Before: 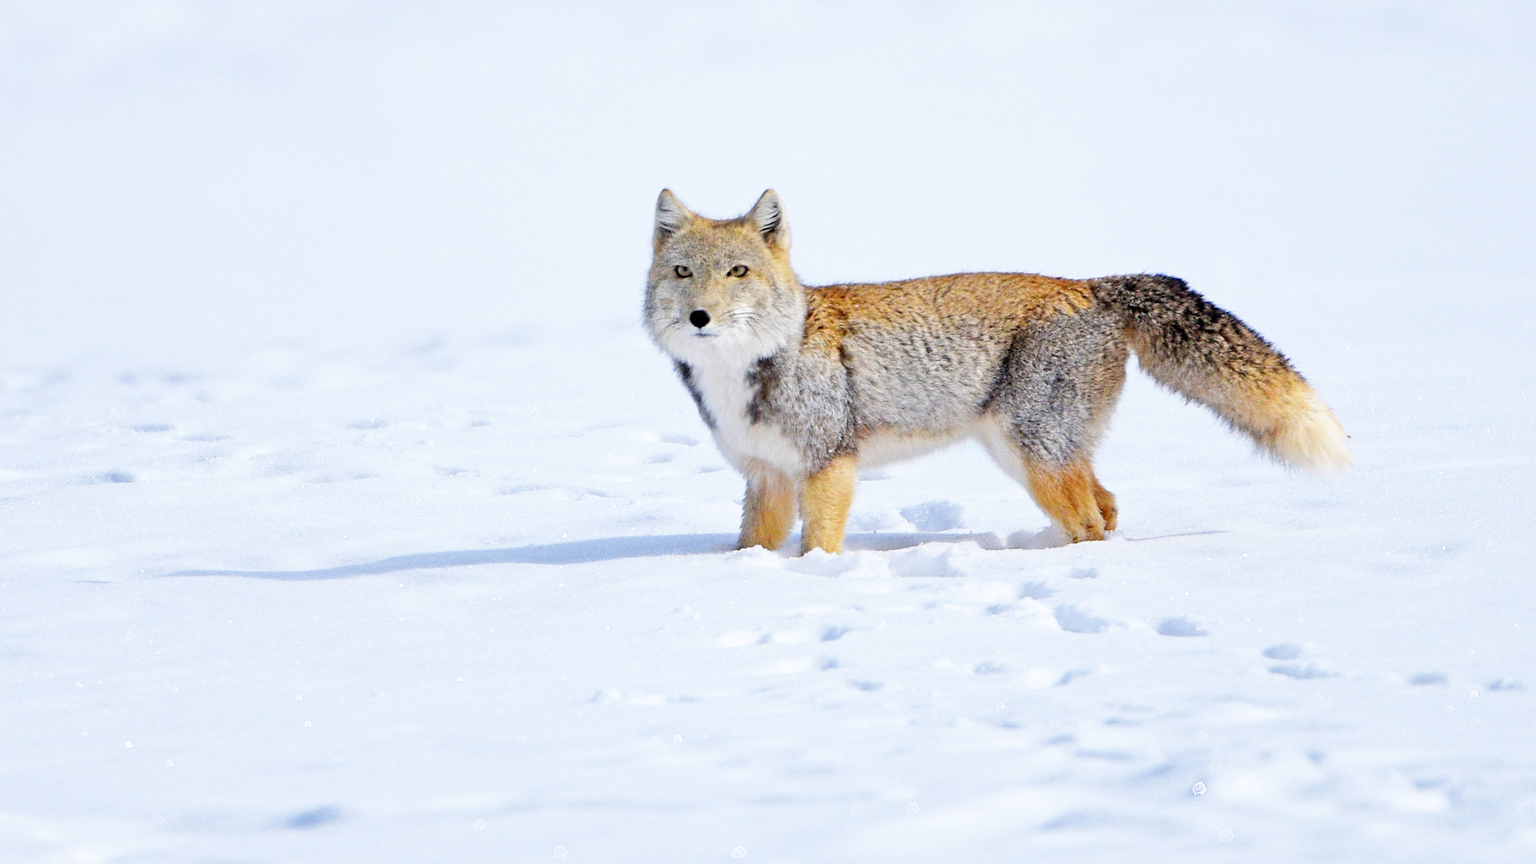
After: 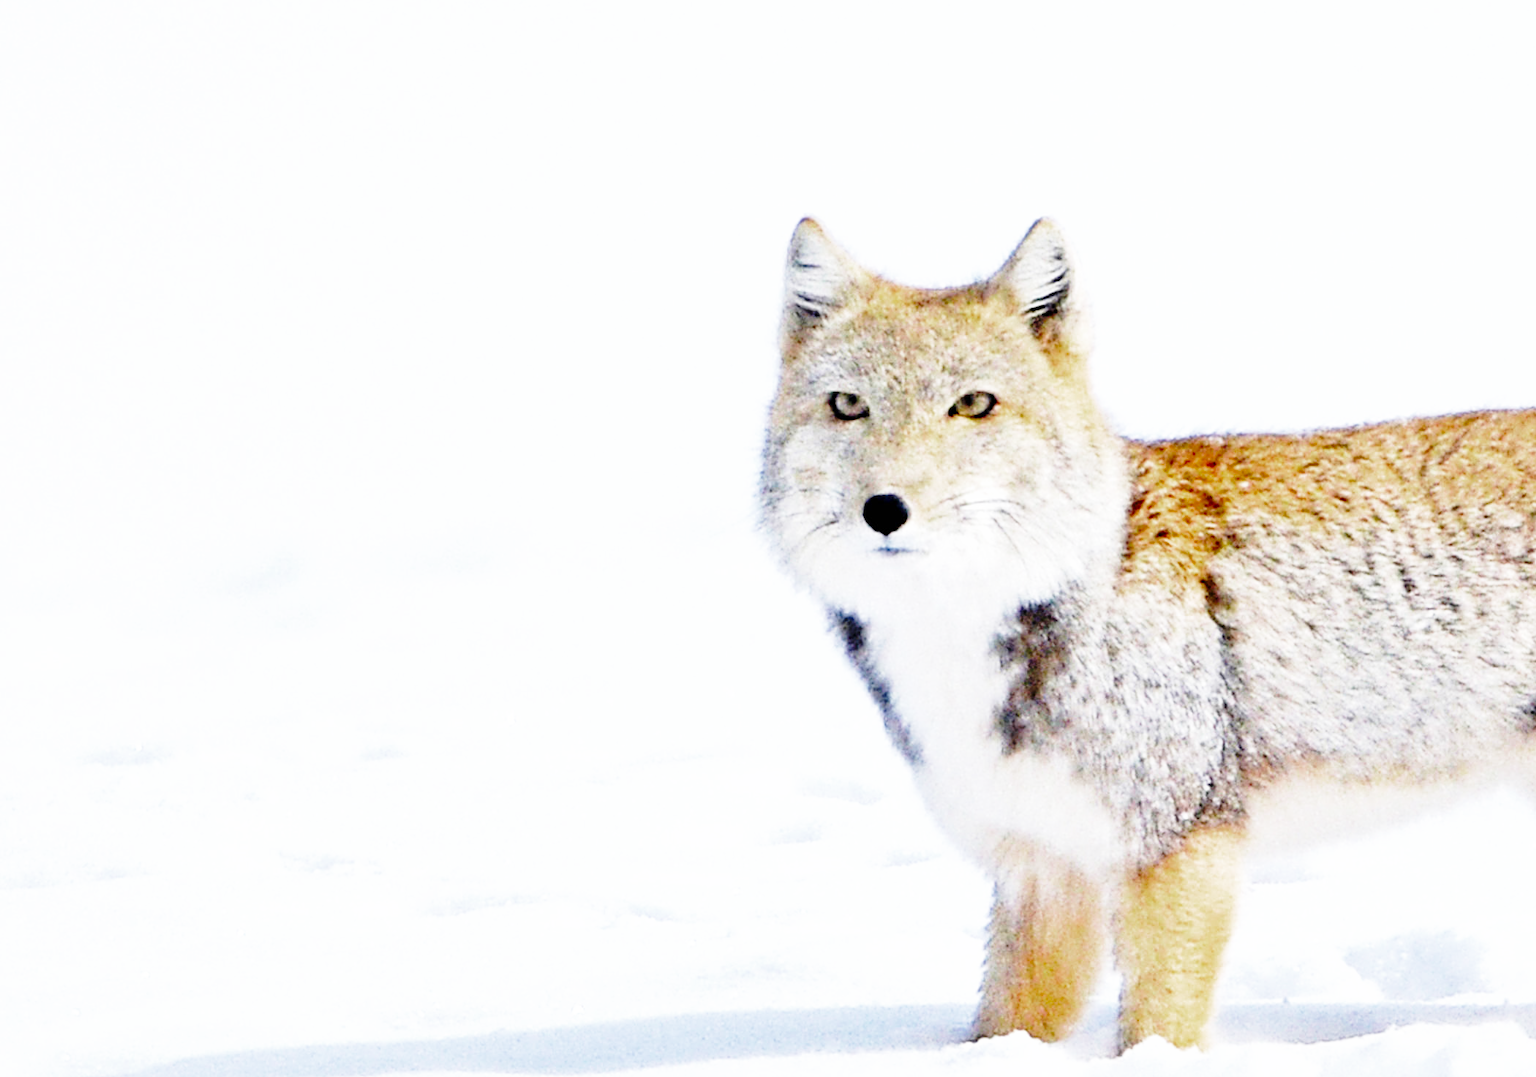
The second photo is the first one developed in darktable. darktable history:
base curve: curves: ch0 [(0, 0) (0.028, 0.03) (0.105, 0.232) (0.387, 0.748) (0.754, 0.968) (1, 1)], preserve colors none
crop: left 20.346%, top 10.914%, right 35.891%, bottom 34.513%
color zones: curves: ch0 [(0, 0.425) (0.143, 0.422) (0.286, 0.42) (0.429, 0.419) (0.571, 0.419) (0.714, 0.42) (0.857, 0.422) (1, 0.425)]
